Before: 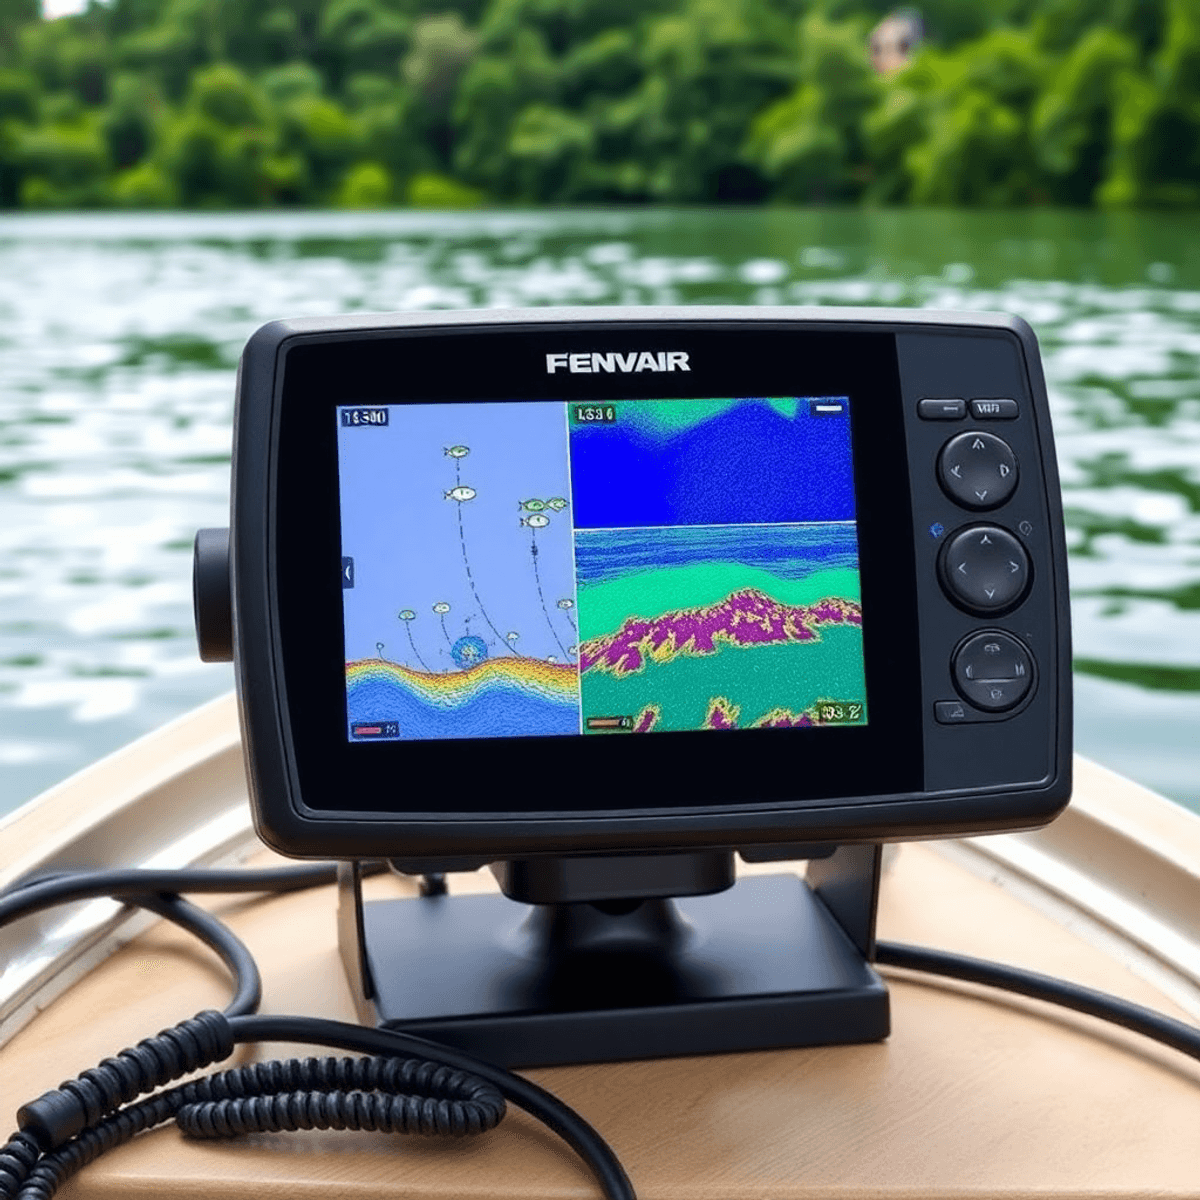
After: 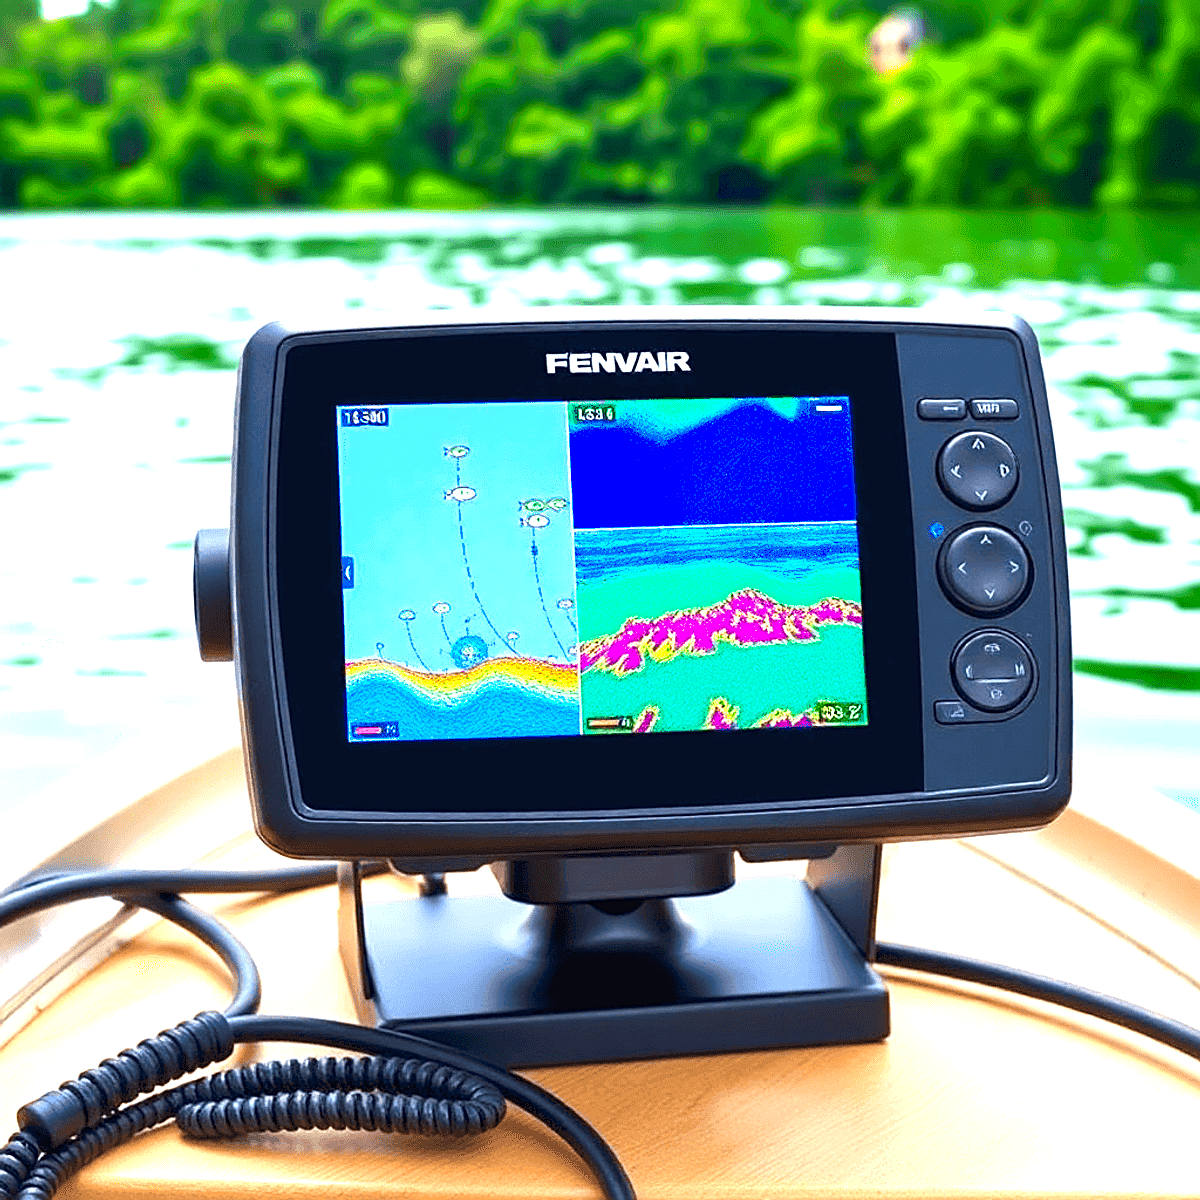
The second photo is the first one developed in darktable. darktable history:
color correction: saturation 1.11
exposure: black level correction 0, exposure 1.3 EV, compensate exposure bias true, compensate highlight preservation false
contrast brightness saturation: saturation 0.5
sharpen: on, module defaults
